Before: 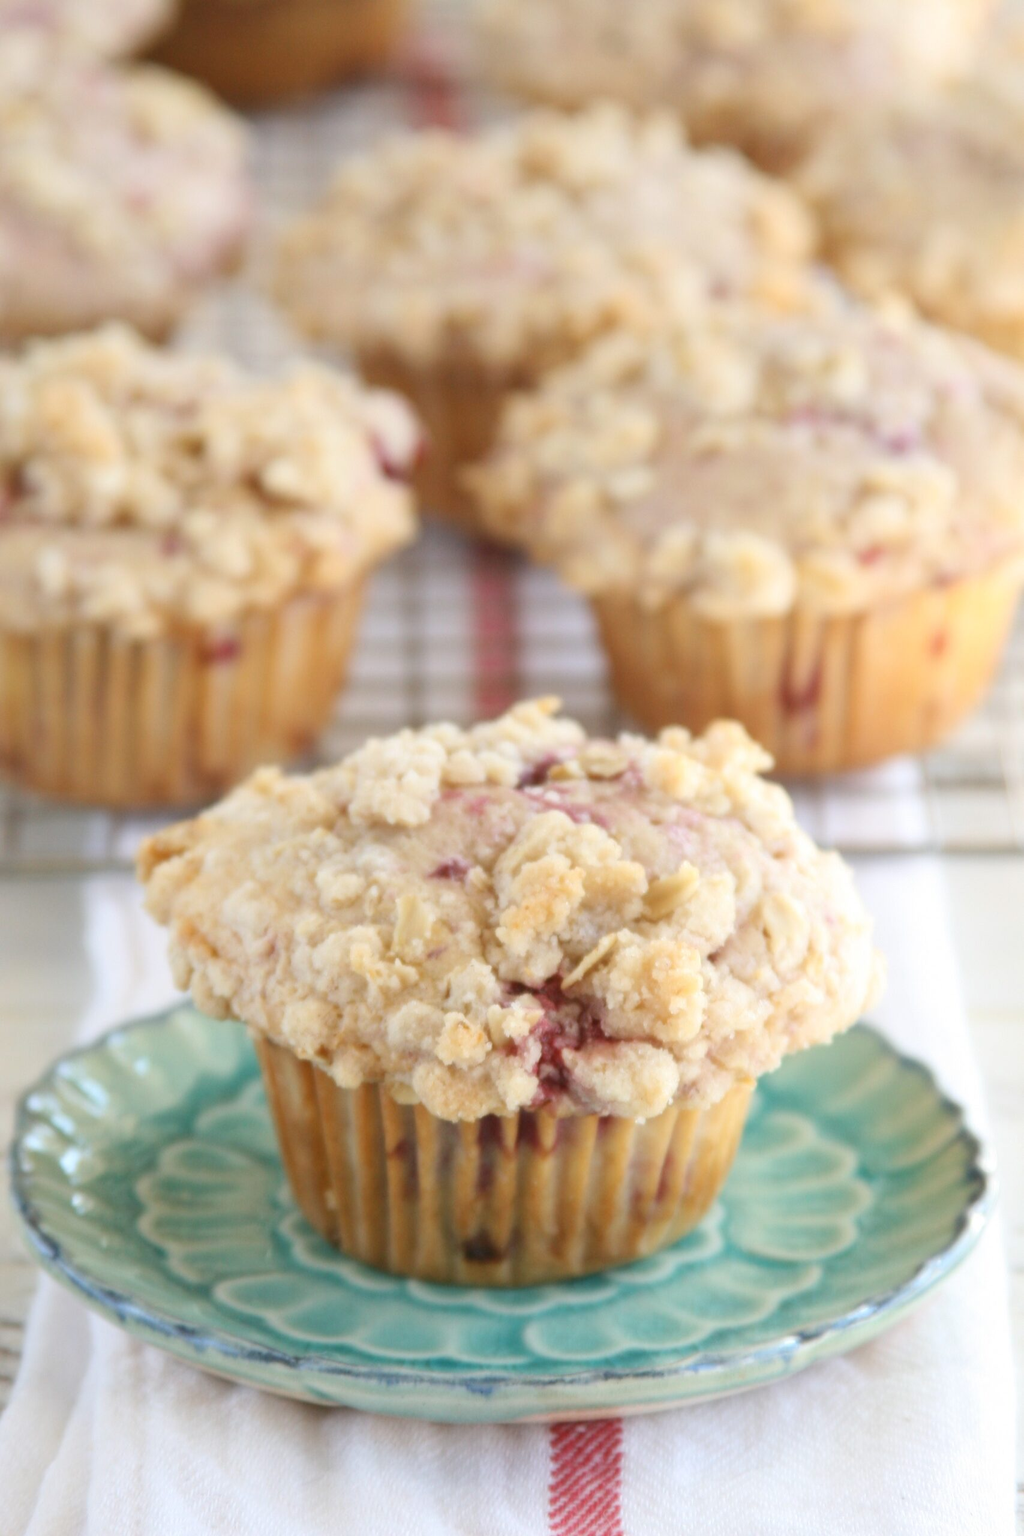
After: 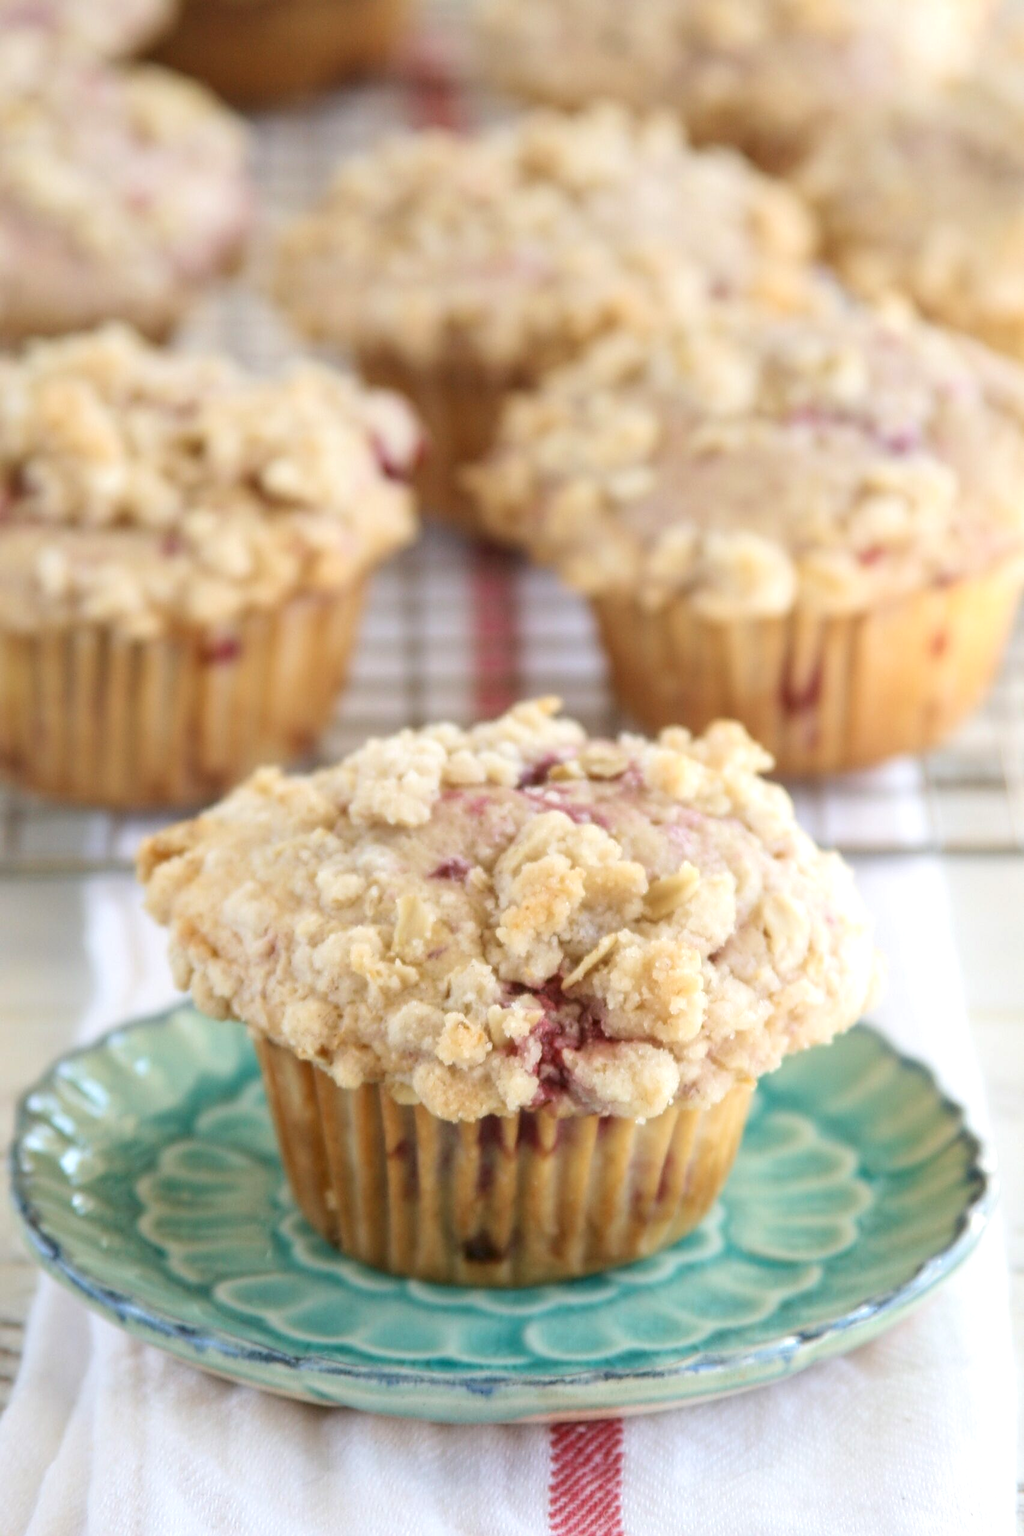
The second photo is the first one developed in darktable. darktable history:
local contrast: on, module defaults
velvia: strength 15%
sharpen: on, module defaults
